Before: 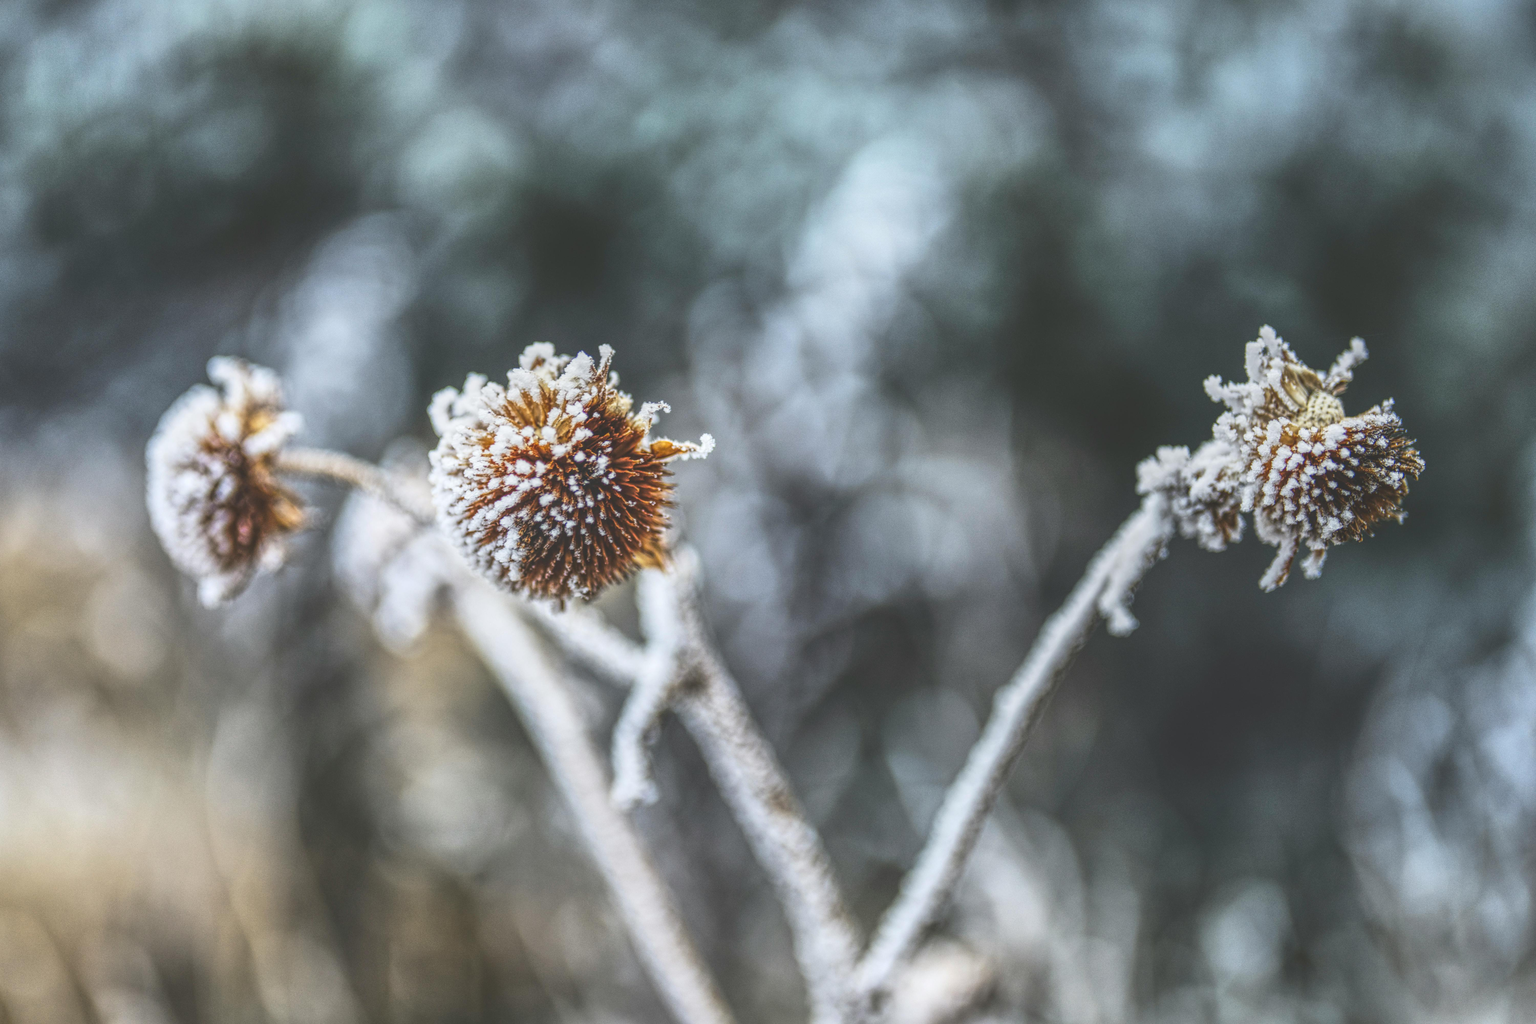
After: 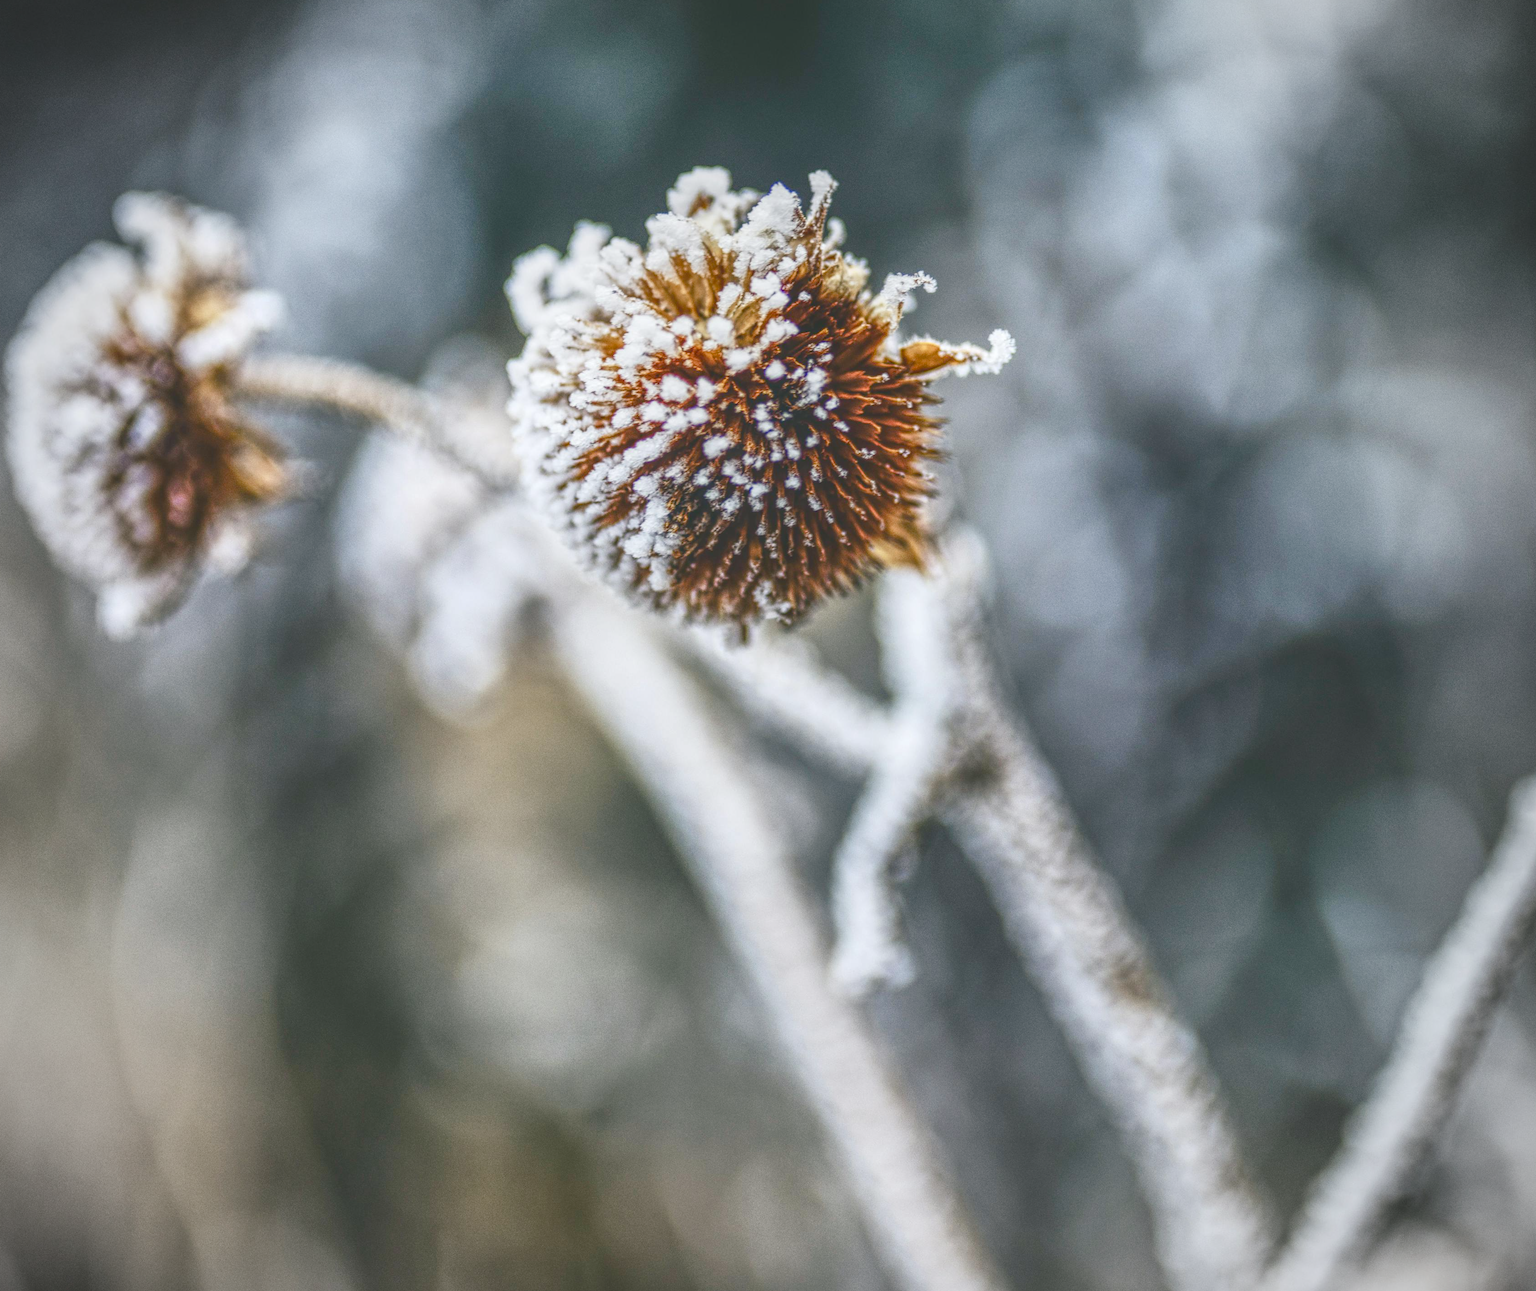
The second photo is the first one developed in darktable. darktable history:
vignetting: brightness -0.449, saturation -0.686
crop: left 9.325%, top 24.243%, right 34.312%, bottom 4.653%
color balance rgb: shadows lift › chroma 2.032%, shadows lift › hue 214.49°, perceptual saturation grading › global saturation 20%, perceptual saturation grading › highlights -50.147%, perceptual saturation grading › shadows 30.309%, global vibrance 14.373%
